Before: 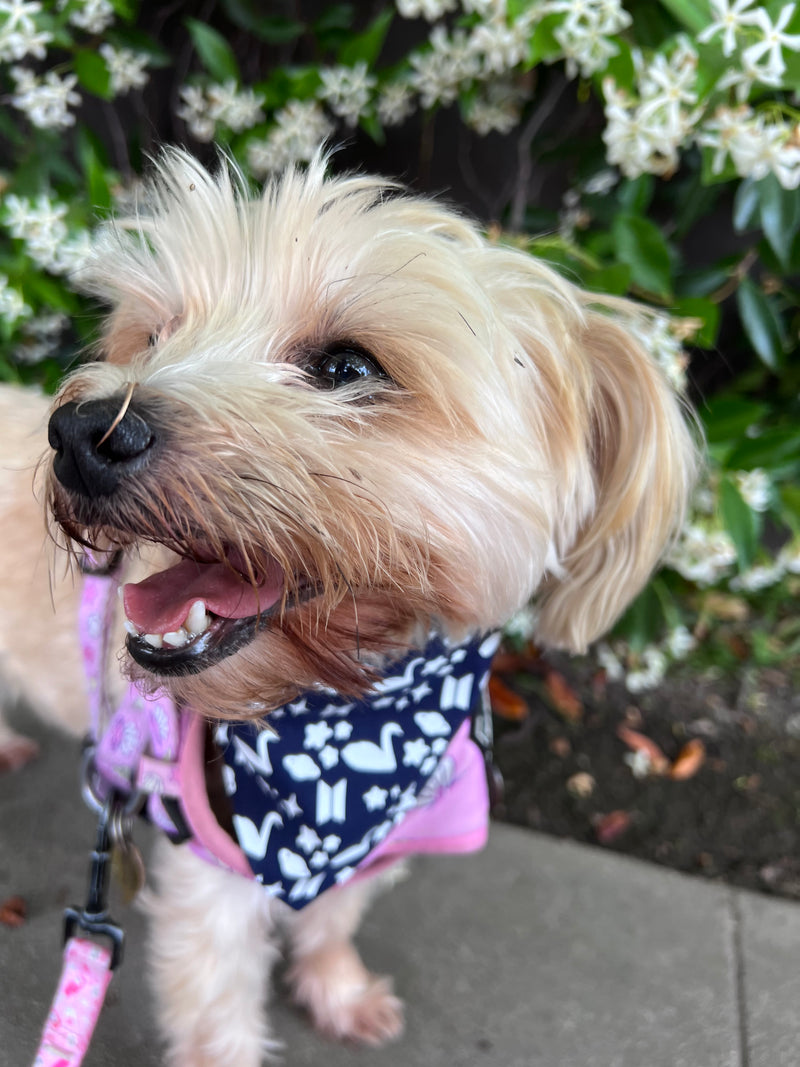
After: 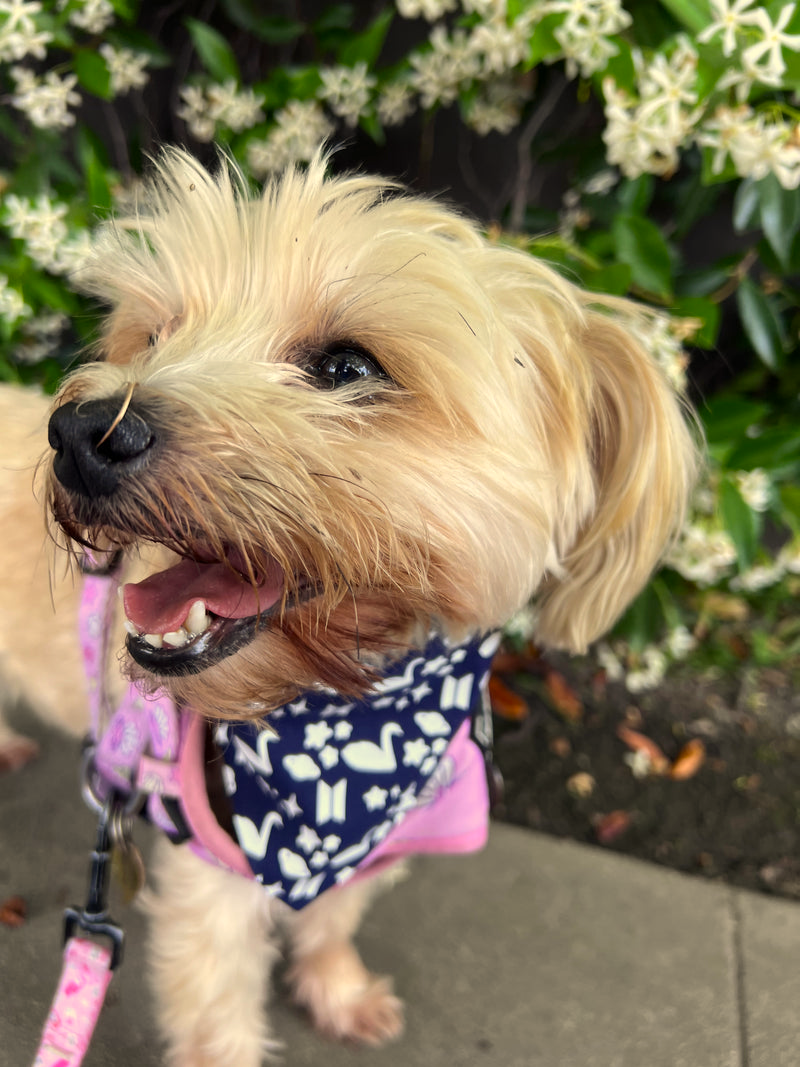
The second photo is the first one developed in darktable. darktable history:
color correction: highlights a* 2.57, highlights b* 23.37
